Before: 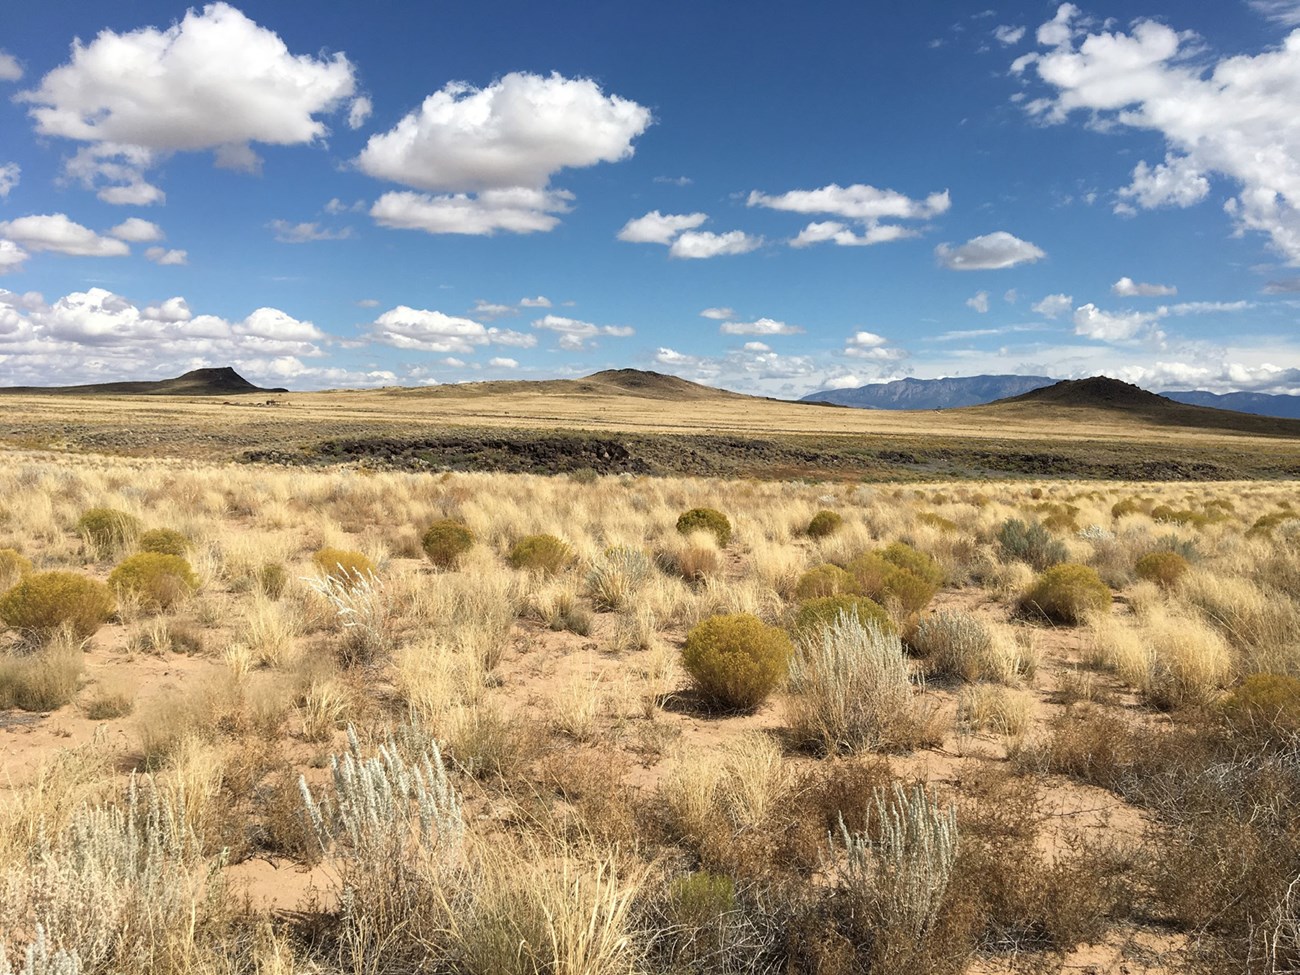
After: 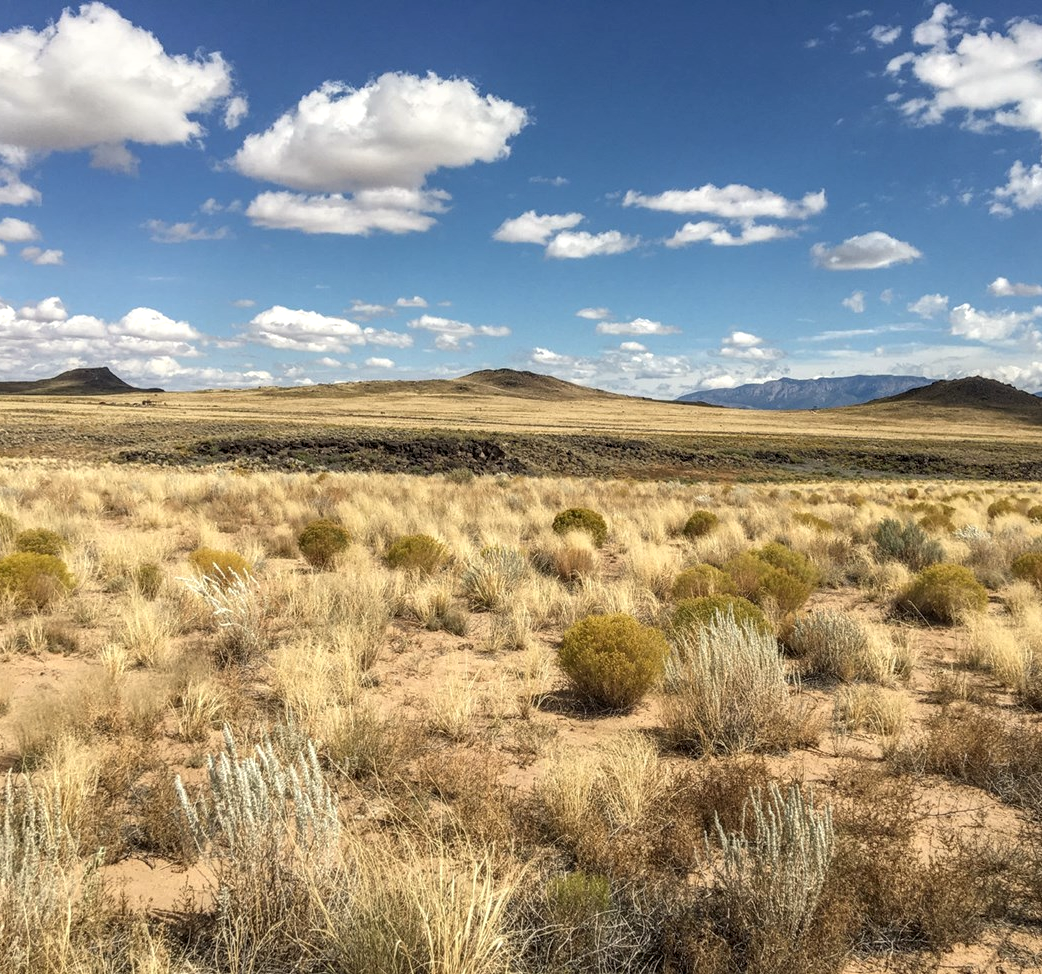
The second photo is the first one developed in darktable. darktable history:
local contrast: highlights 3%, shadows 6%, detail 133%
color correction: highlights b* 3.03
crop and rotate: left 9.592%, right 10.21%
